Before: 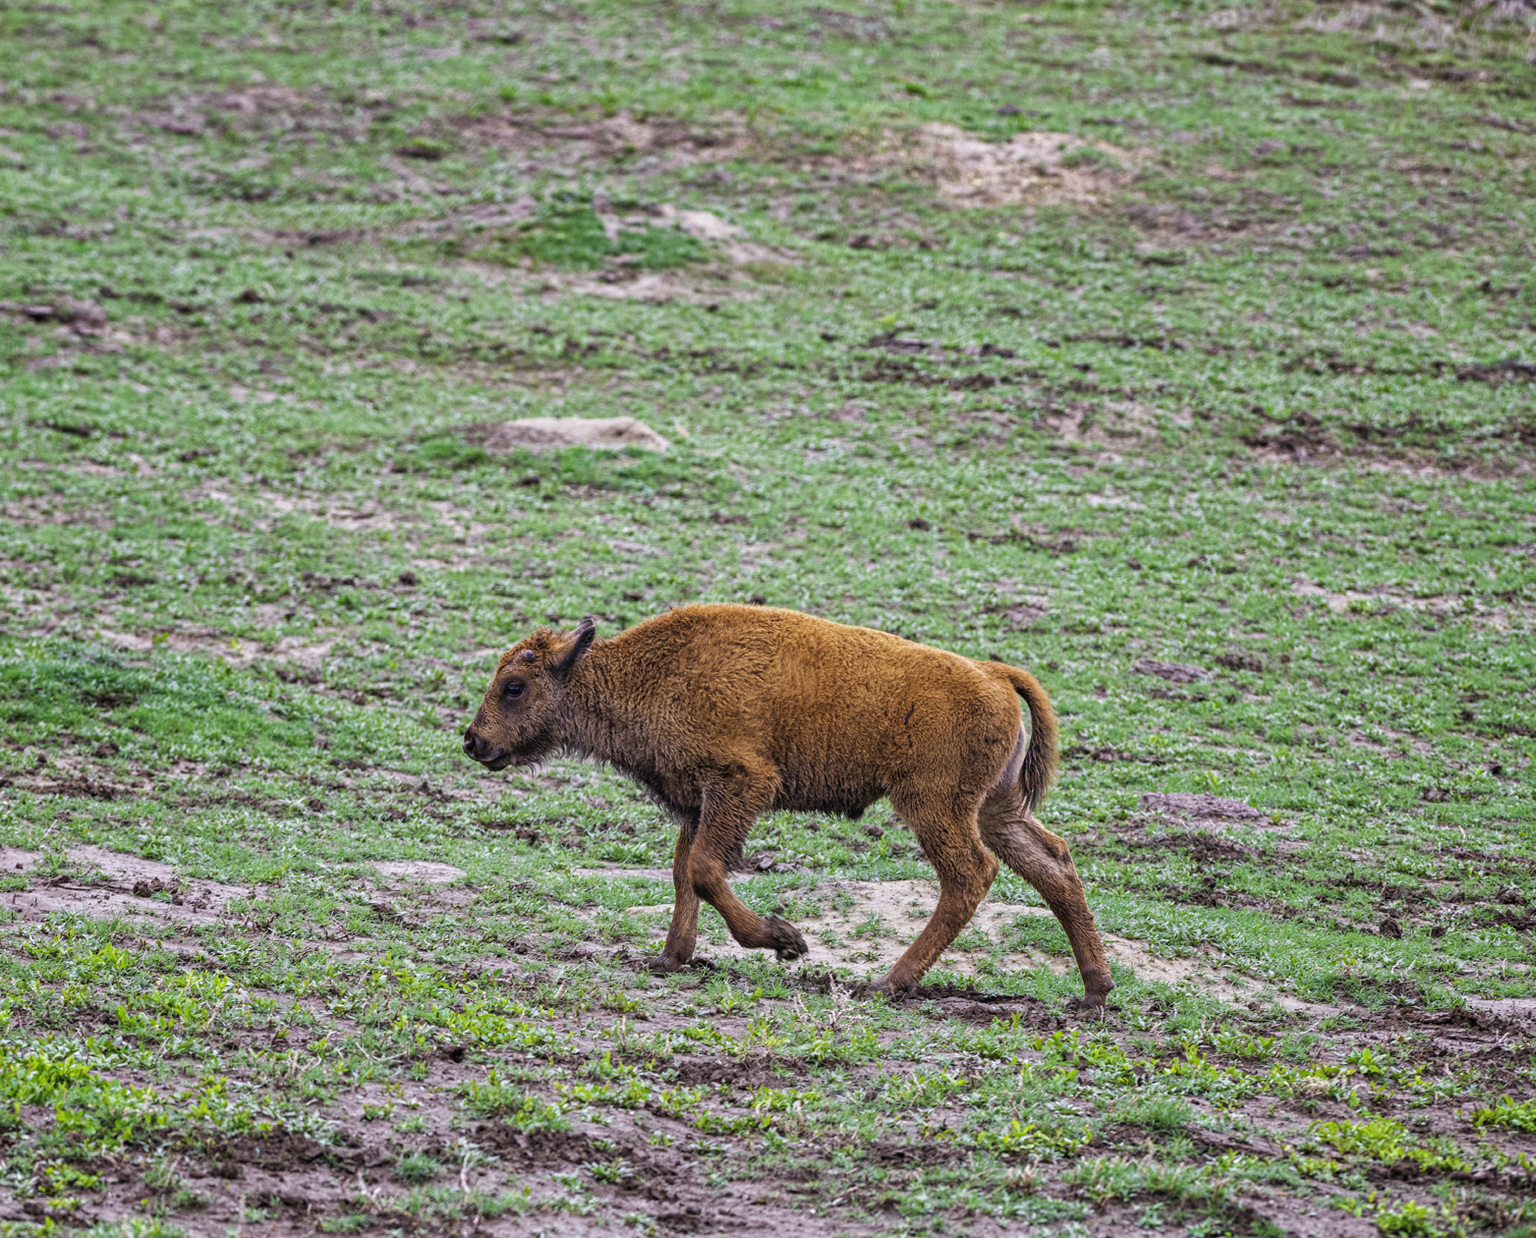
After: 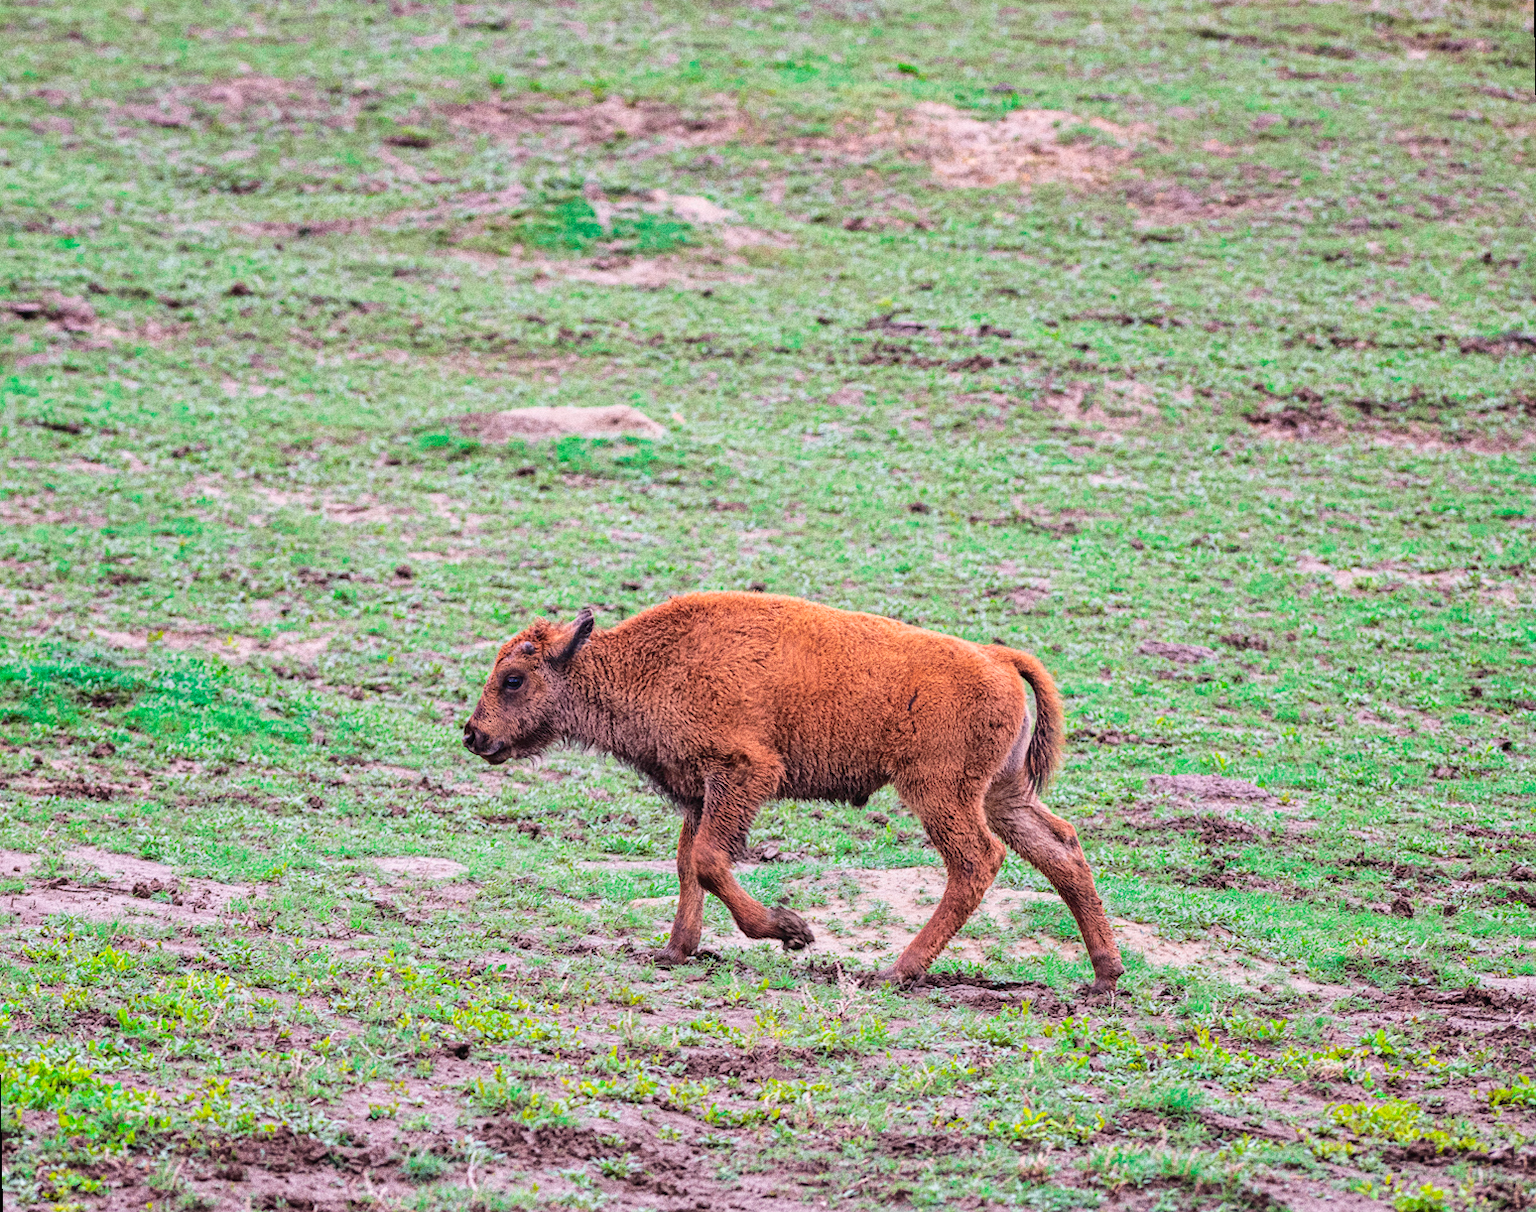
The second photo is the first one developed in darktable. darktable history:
rotate and perspective: rotation -1°, crop left 0.011, crop right 0.989, crop top 0.025, crop bottom 0.975
grain: coarseness 11.82 ISO, strength 36.67%, mid-tones bias 74.17%
tone curve: curves: ch0 [(0, 0) (0.105, 0.068) (0.181, 0.14) (0.28, 0.259) (0.384, 0.404) (0.485, 0.531) (0.638, 0.681) (0.87, 0.883) (1, 0.977)]; ch1 [(0, 0) (0.161, 0.092) (0.35, 0.33) (0.379, 0.401) (0.456, 0.469) (0.501, 0.499) (0.516, 0.524) (0.562, 0.569) (0.635, 0.646) (1, 1)]; ch2 [(0, 0) (0.371, 0.362) (0.437, 0.437) (0.5, 0.5) (0.53, 0.524) (0.56, 0.561) (0.622, 0.606) (1, 1)], color space Lab, independent channels, preserve colors none
exposure: black level correction -0.003, exposure 0.04 EV, compensate highlight preservation false
